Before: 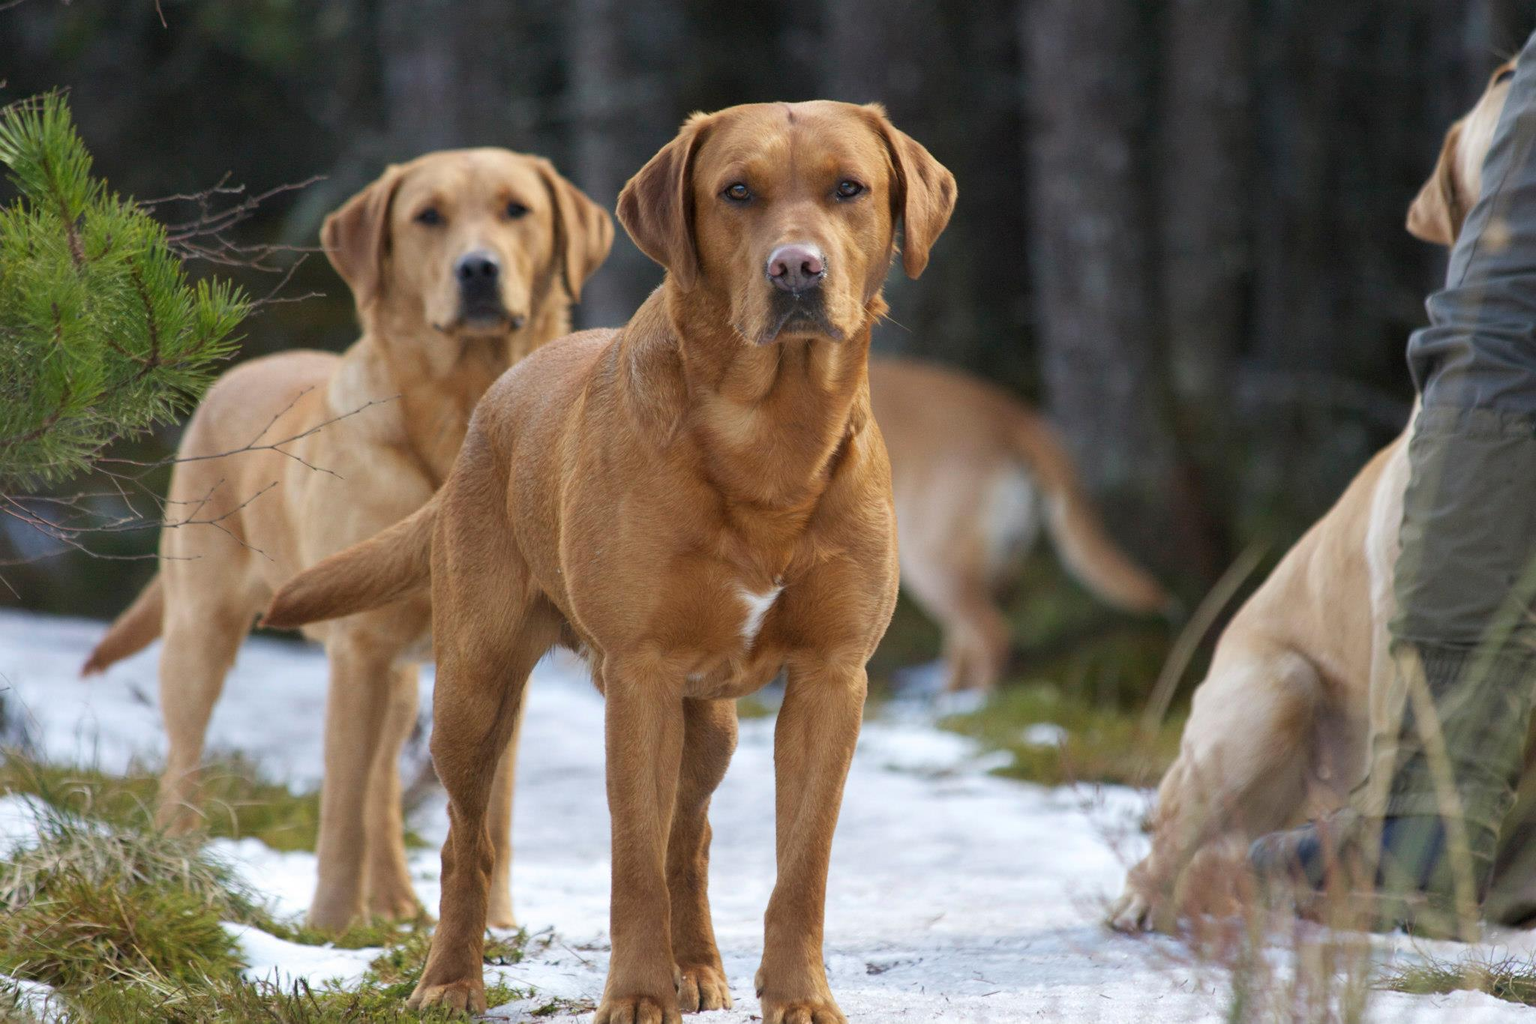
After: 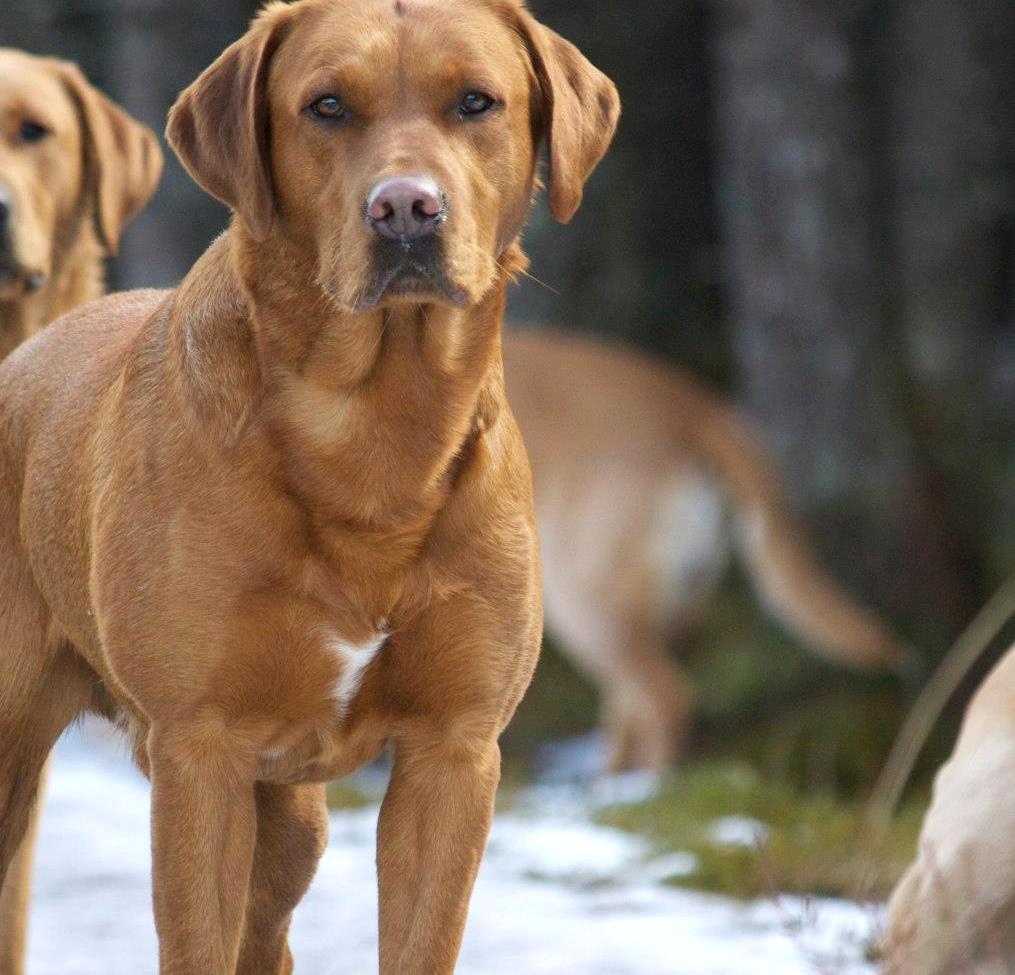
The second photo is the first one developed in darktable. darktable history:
exposure: exposure 0.2 EV, compensate highlight preservation false
crop: left 32.075%, top 10.976%, right 18.355%, bottom 17.596%
